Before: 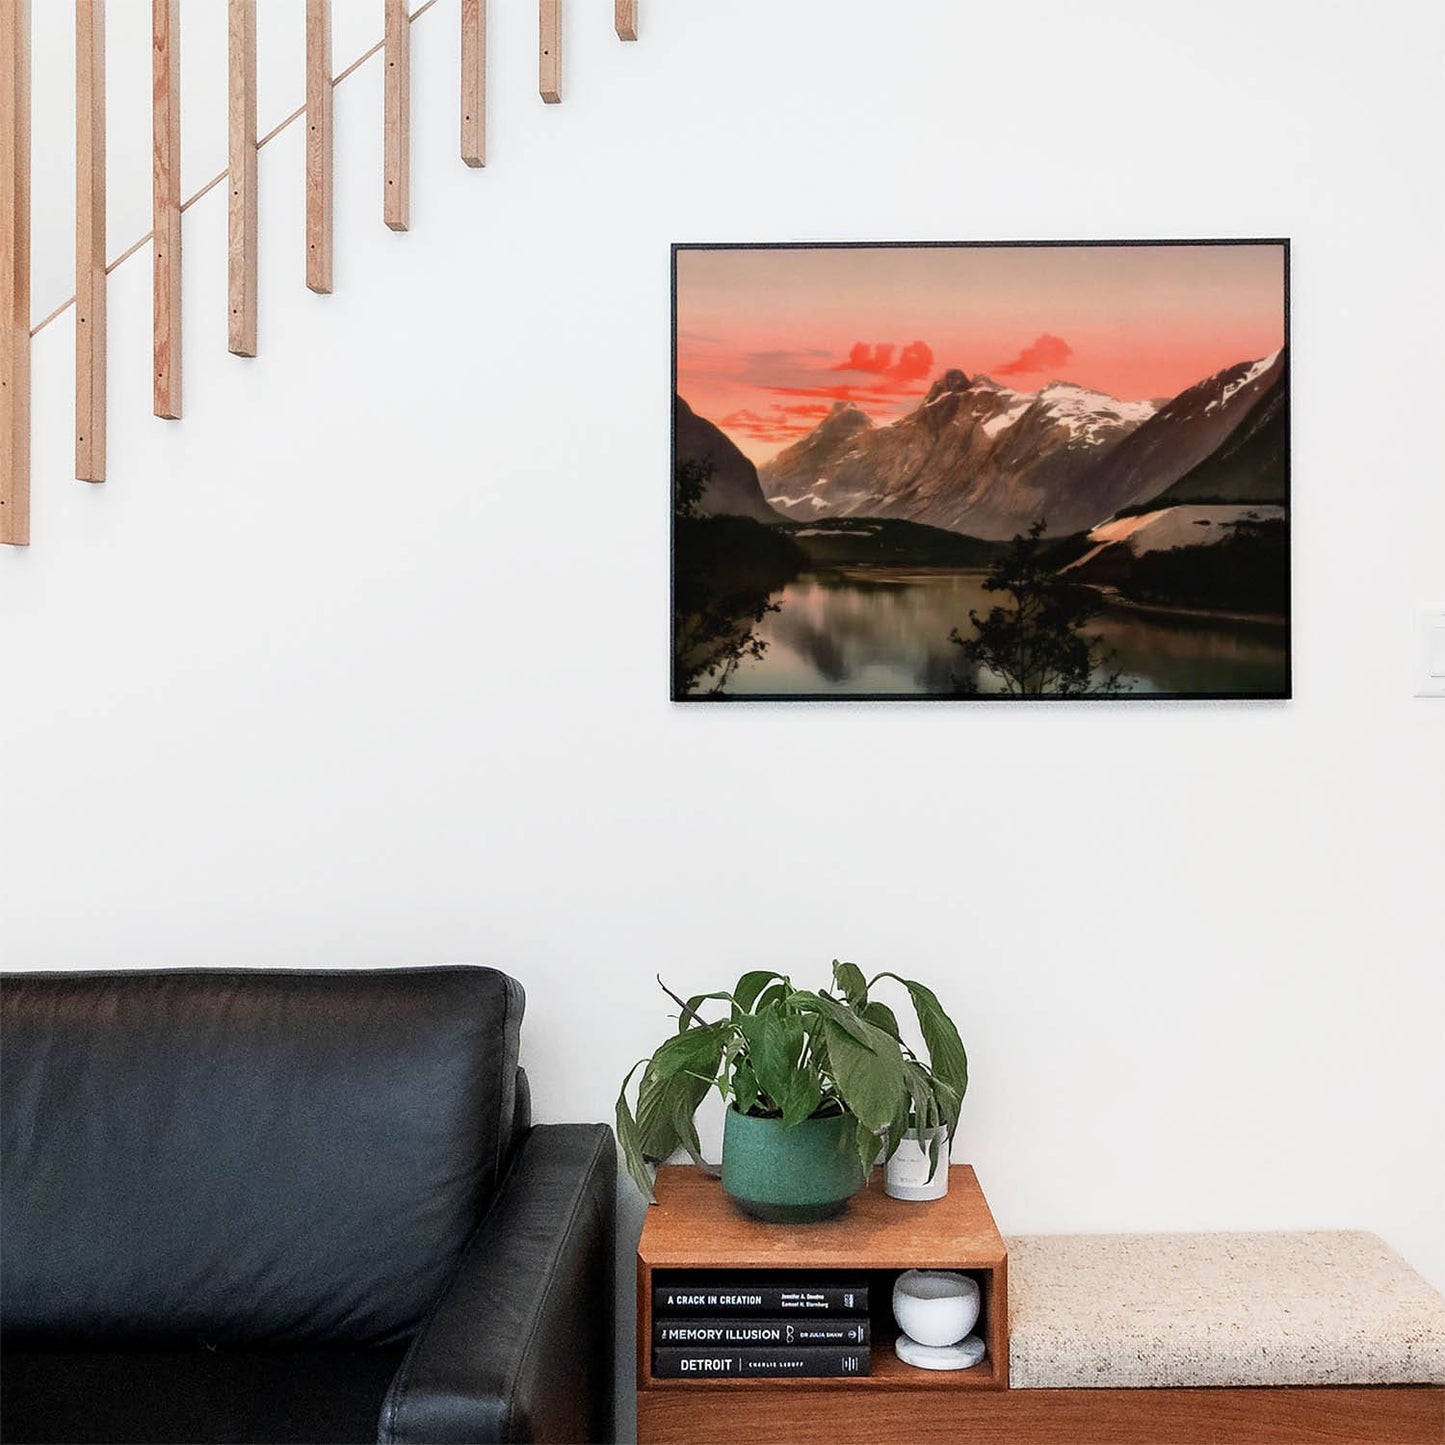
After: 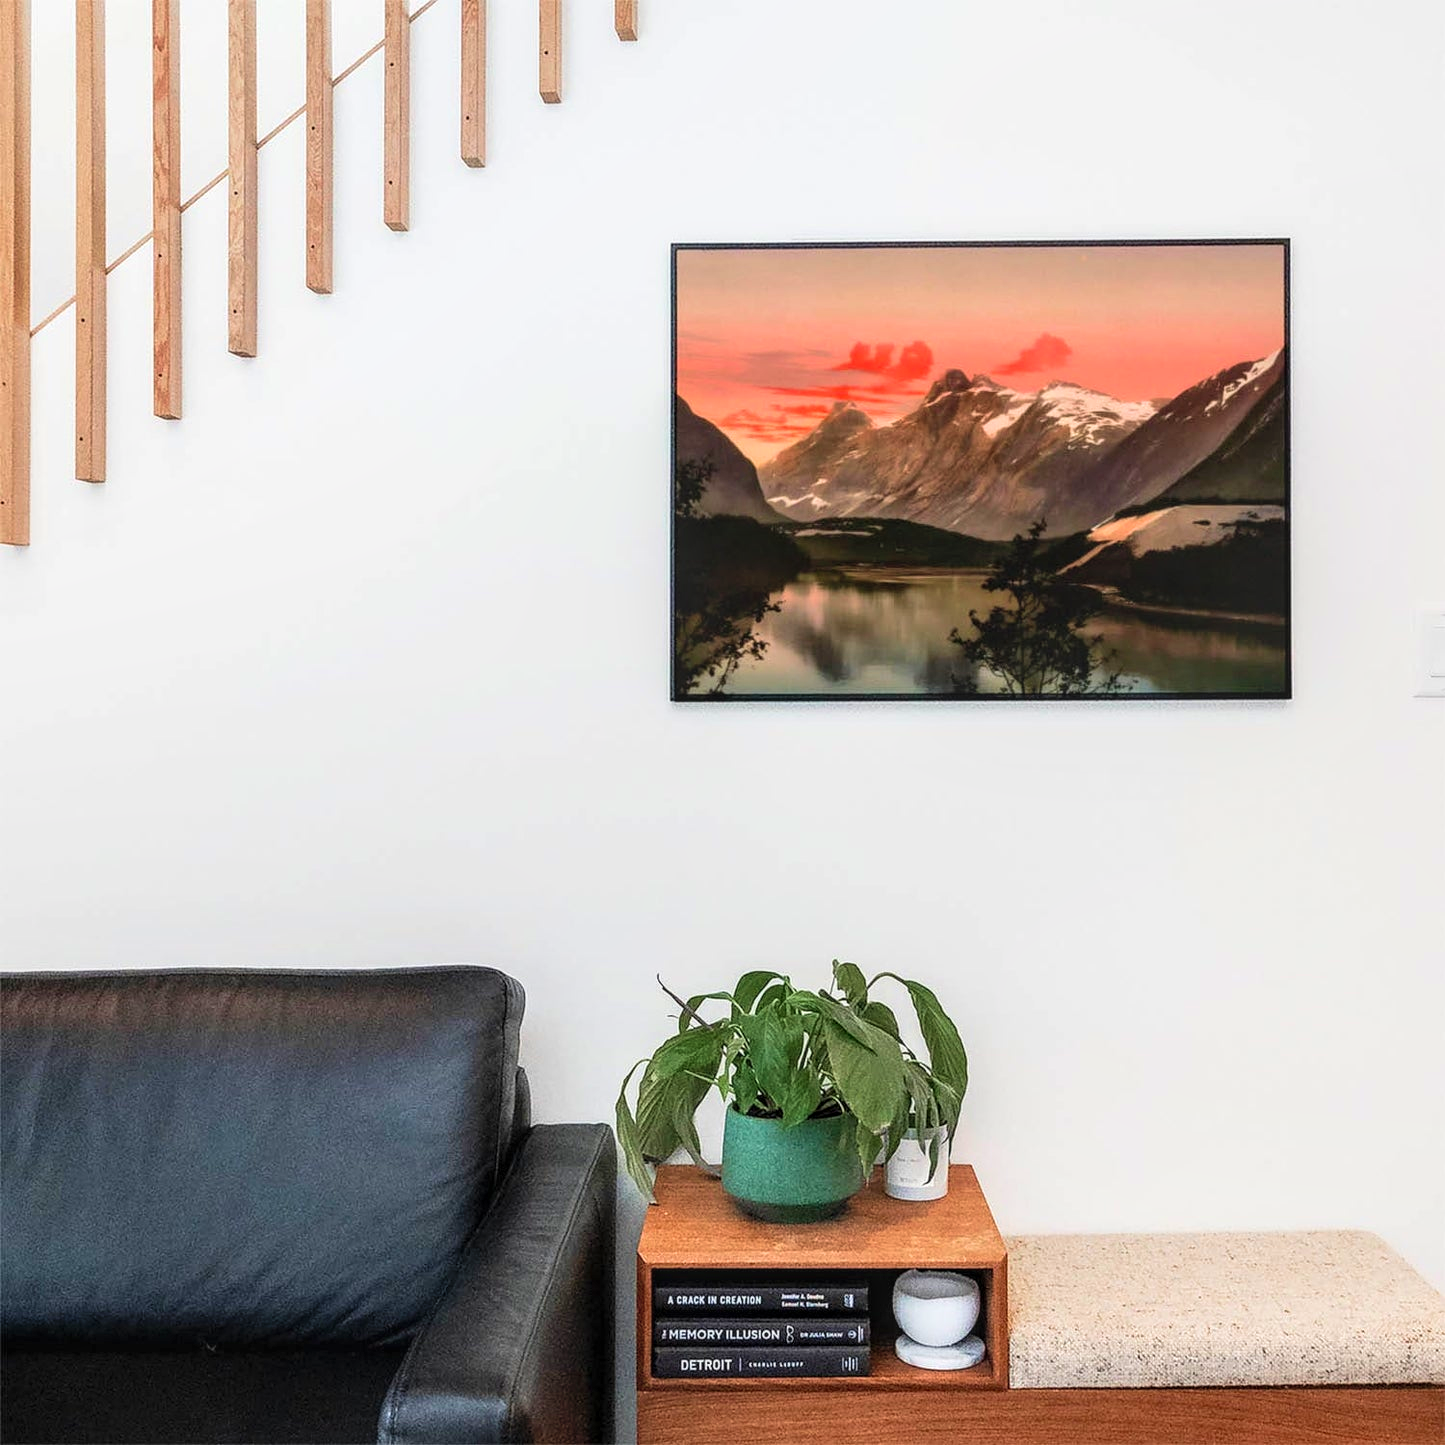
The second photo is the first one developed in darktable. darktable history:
velvia: on, module defaults
contrast brightness saturation: contrast 0.072, brightness 0.085, saturation 0.18
local contrast: on, module defaults
